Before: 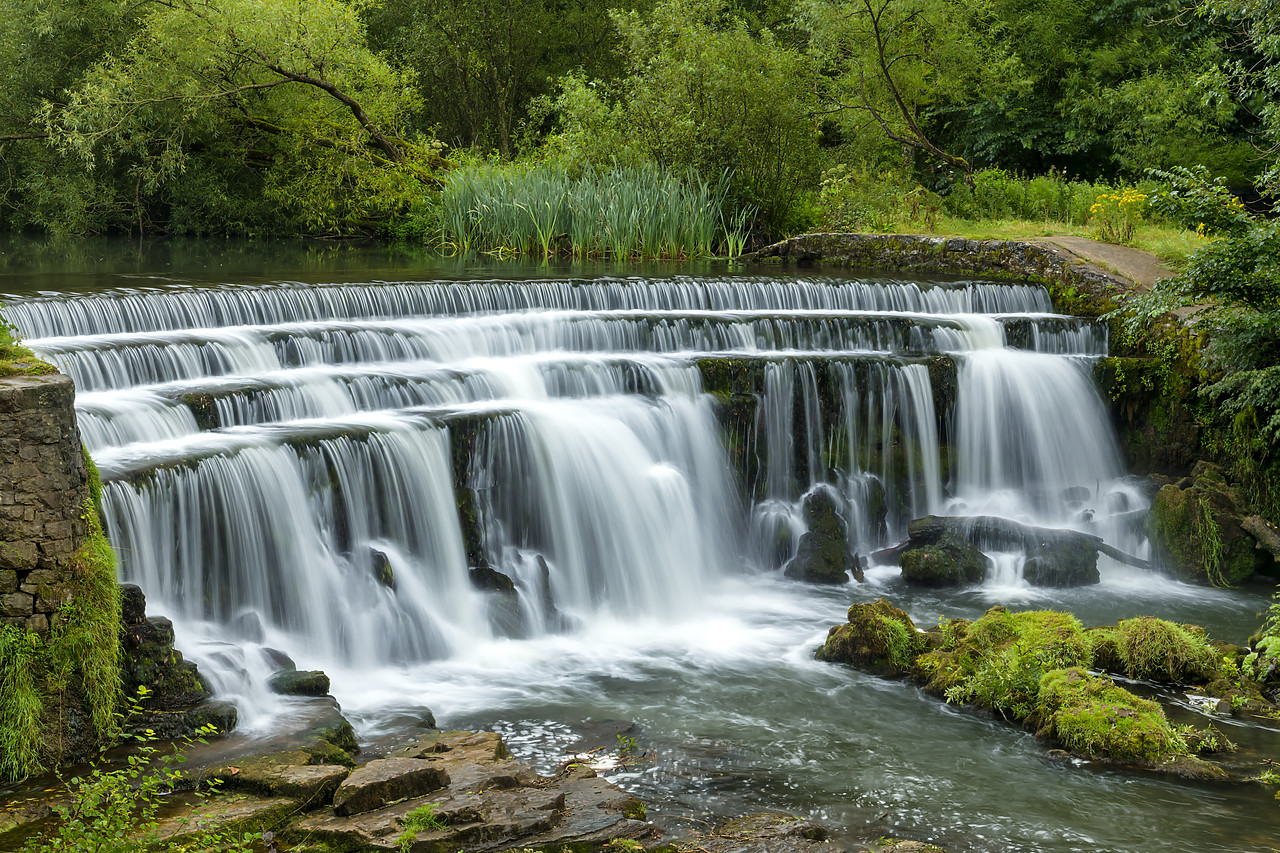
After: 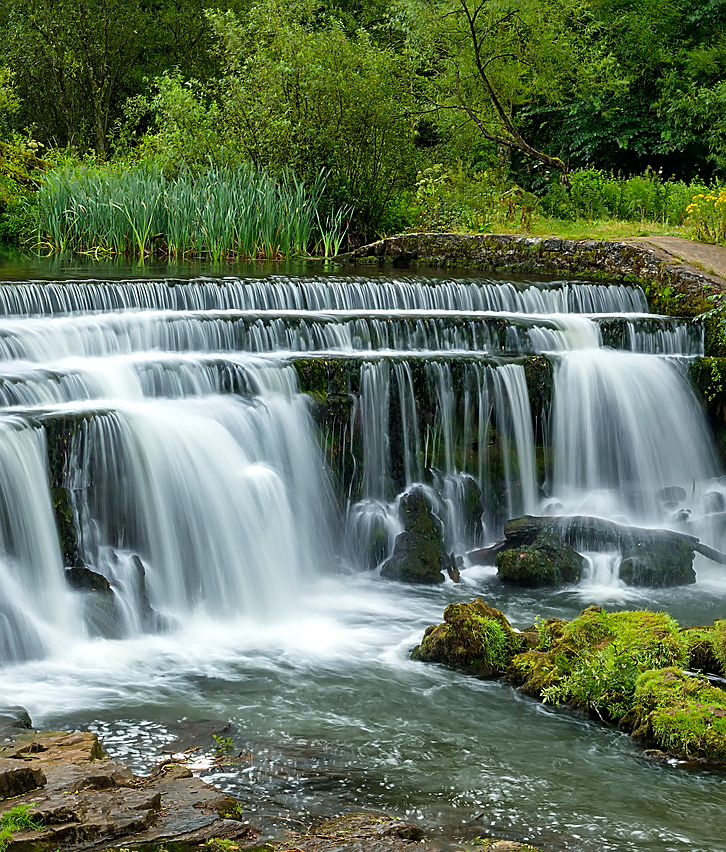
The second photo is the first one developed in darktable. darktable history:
crop: left 31.588%, top 0.017%, right 11.68%
sharpen: on, module defaults
